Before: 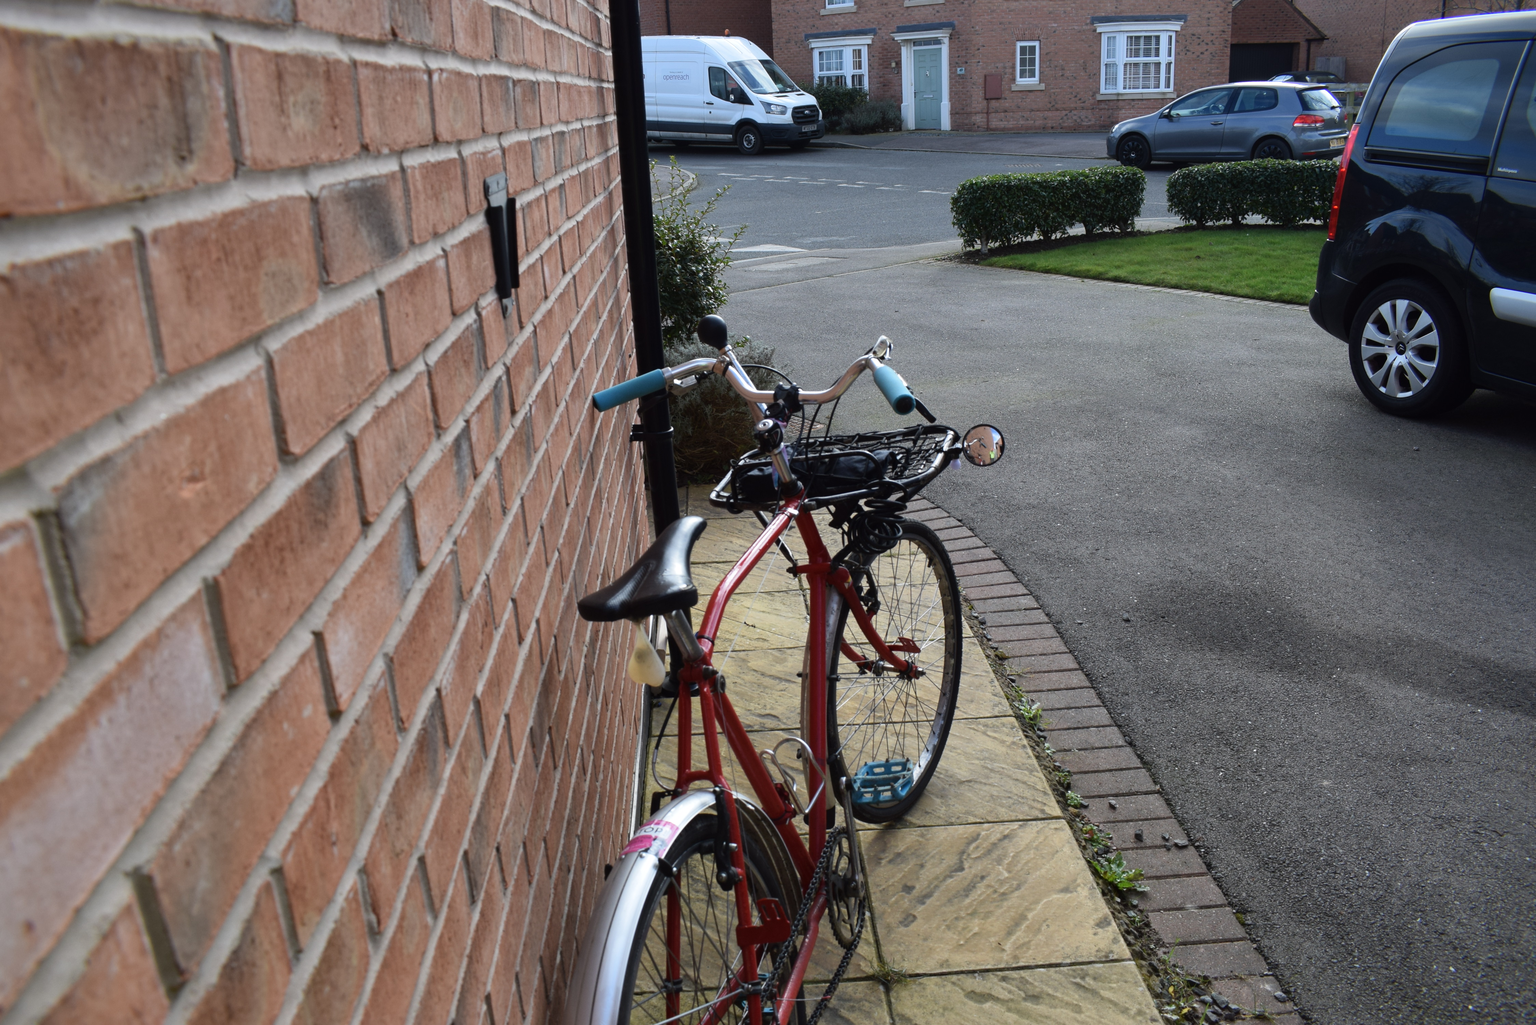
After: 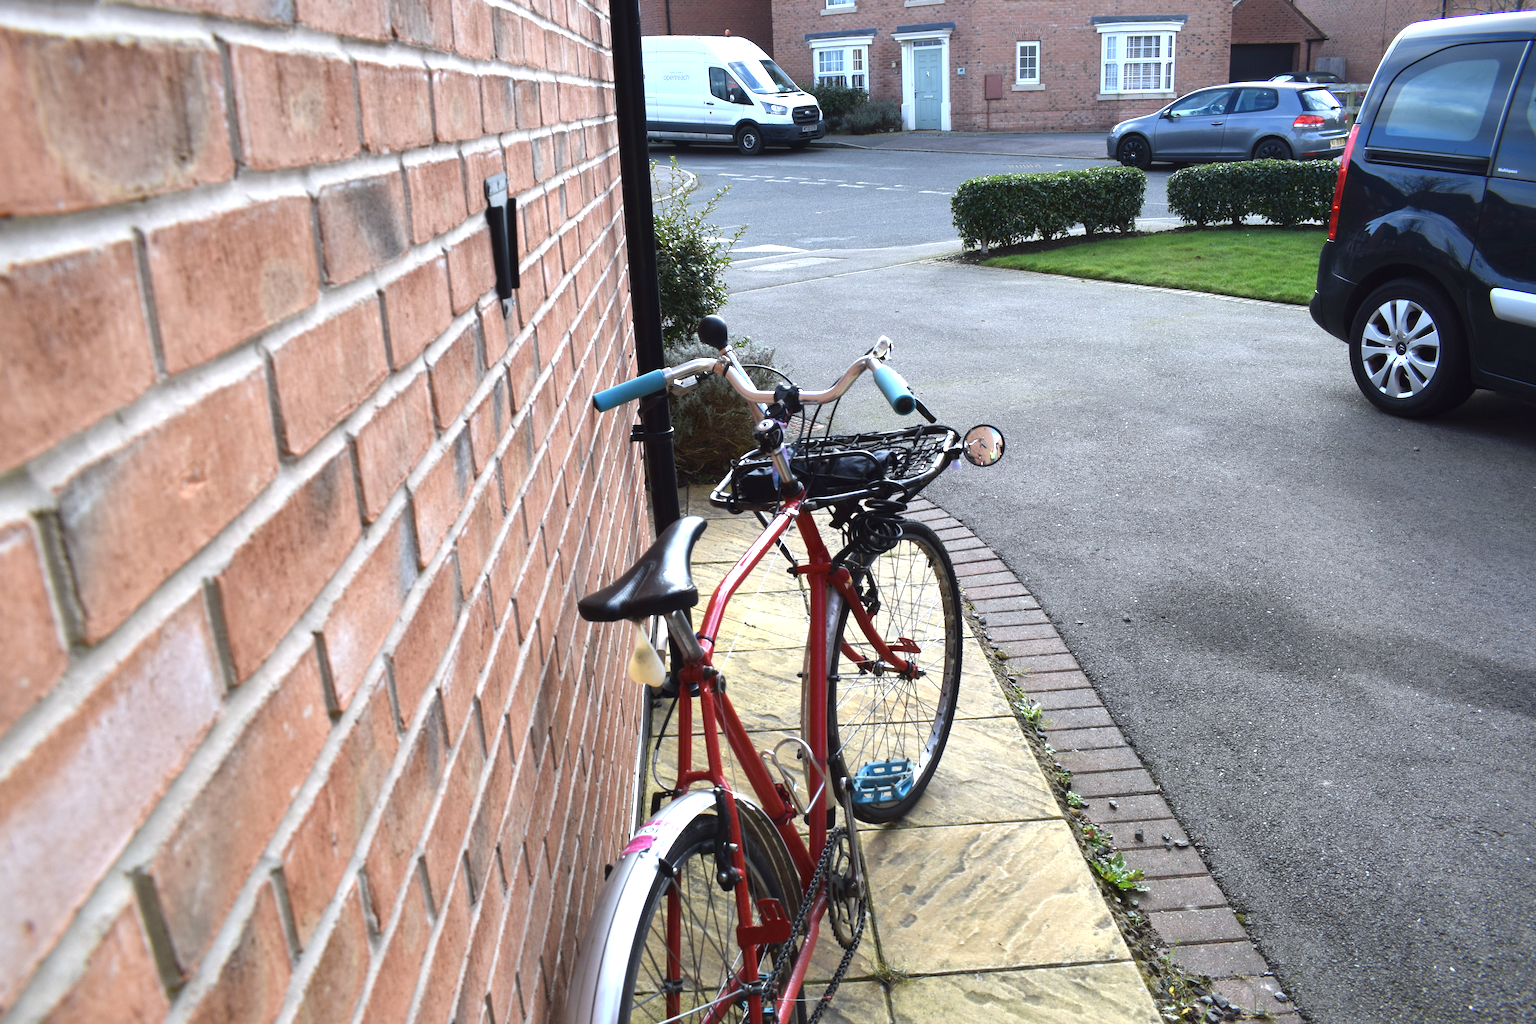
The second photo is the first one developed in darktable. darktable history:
exposure: black level correction 0, exposure 1.1 EV, compensate highlight preservation false
white balance: red 0.98, blue 1.034
